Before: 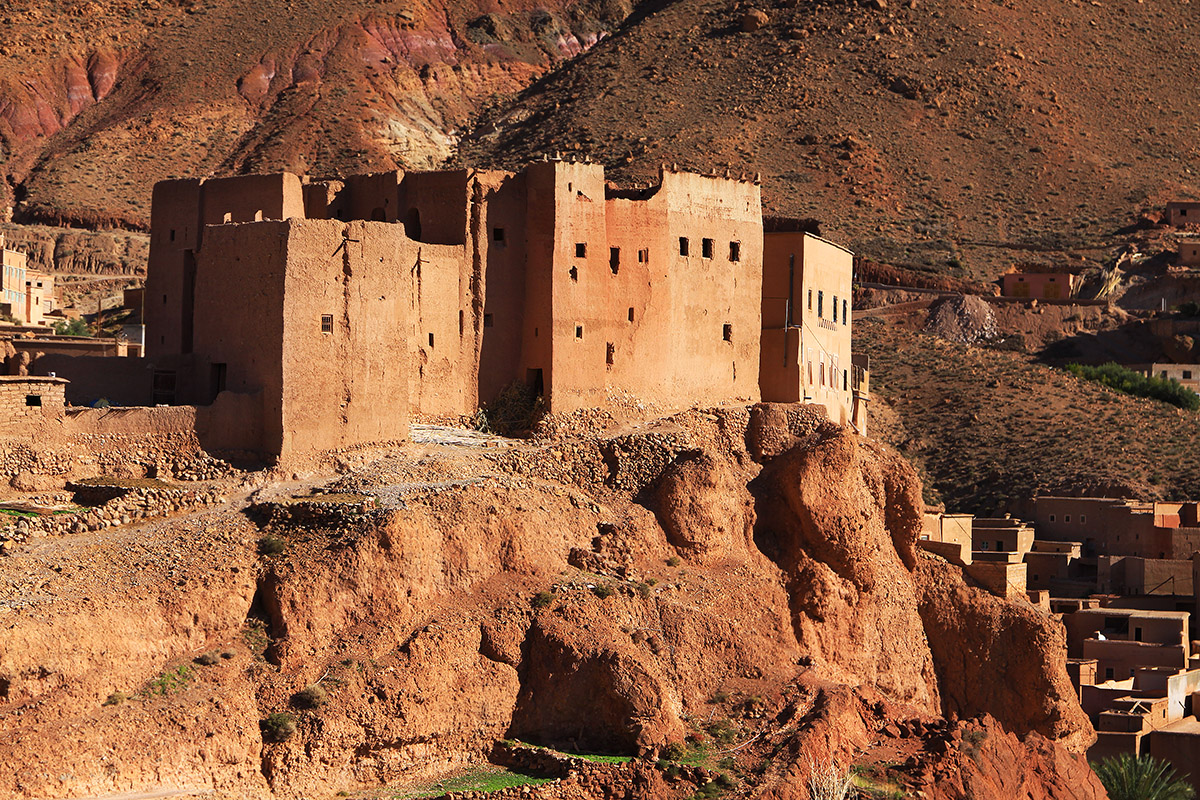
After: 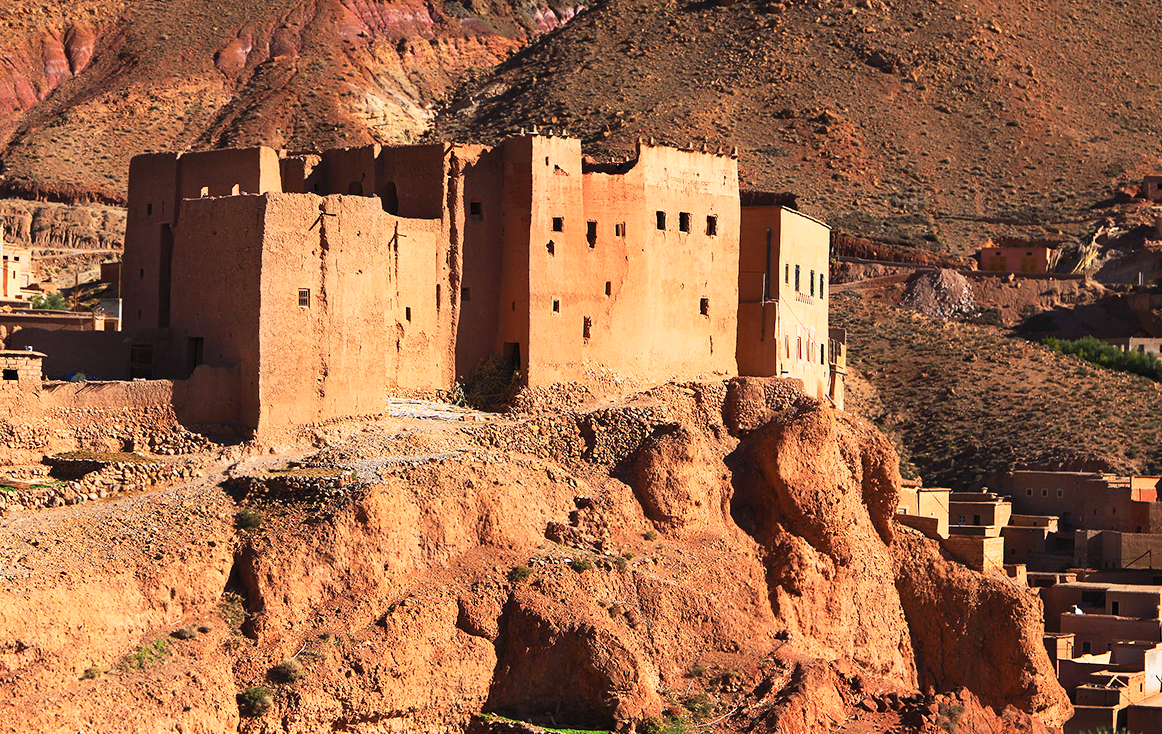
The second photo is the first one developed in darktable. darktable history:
crop: left 1.964%, top 3.251%, right 1.122%, bottom 4.933%
white balance: red 0.98, blue 1.034
contrast brightness saturation: contrast 0.2, brightness 0.16, saturation 0.22
